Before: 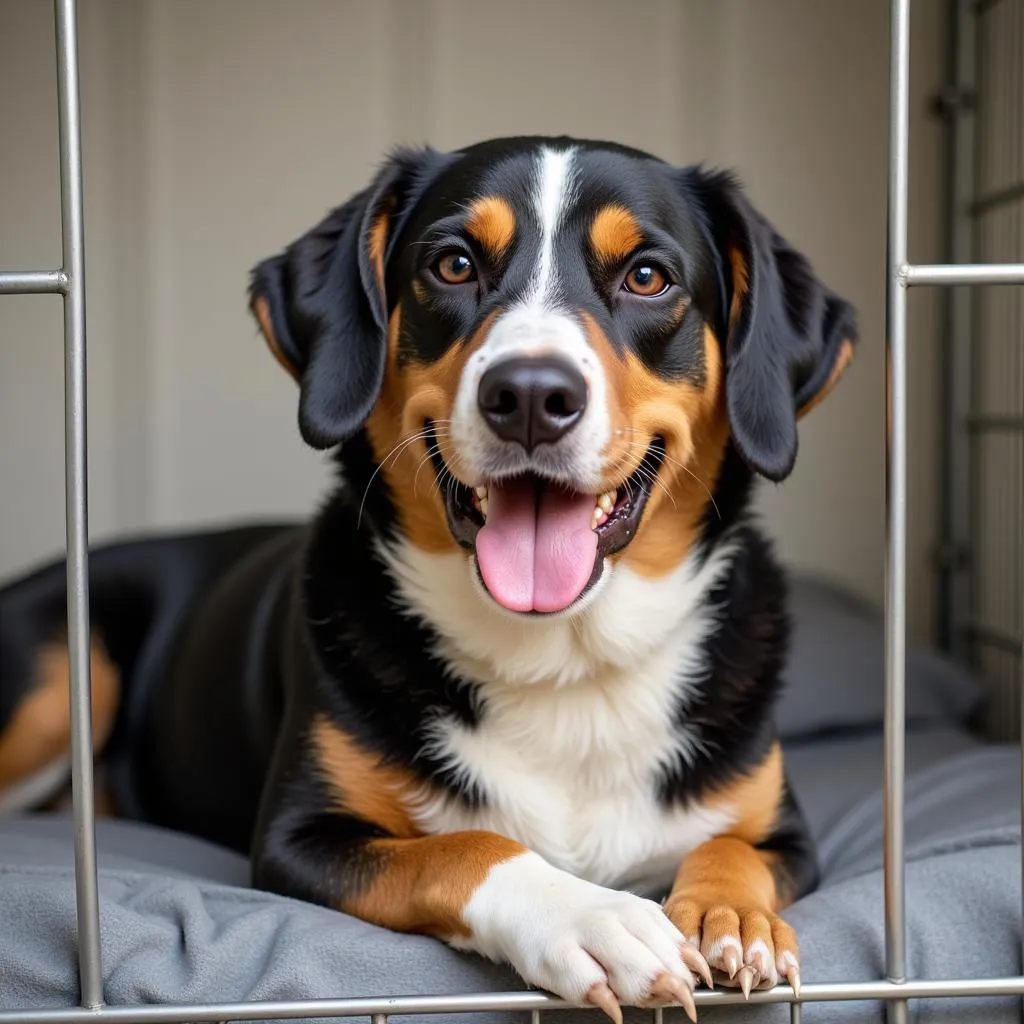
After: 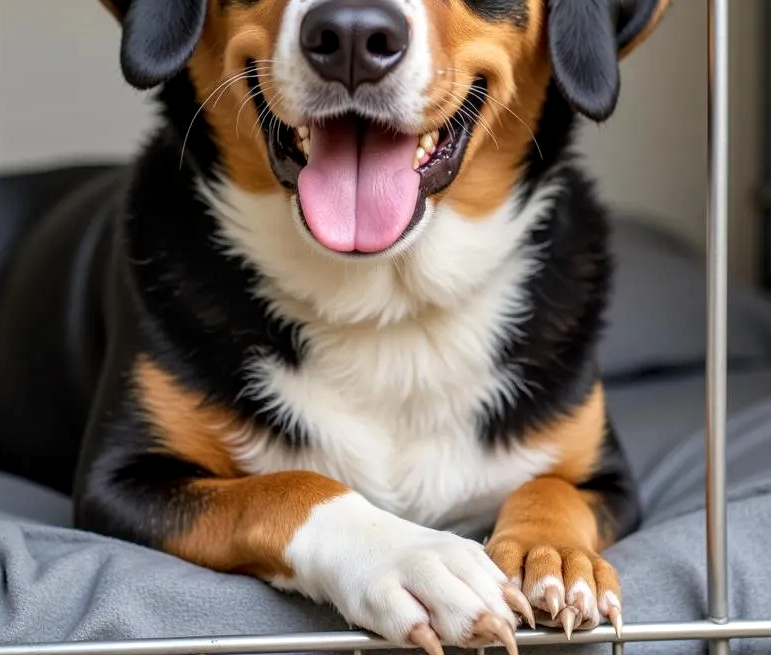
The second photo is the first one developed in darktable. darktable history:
crop and rotate: left 17.44%, top 35.159%, right 7.24%, bottom 0.872%
local contrast: on, module defaults
